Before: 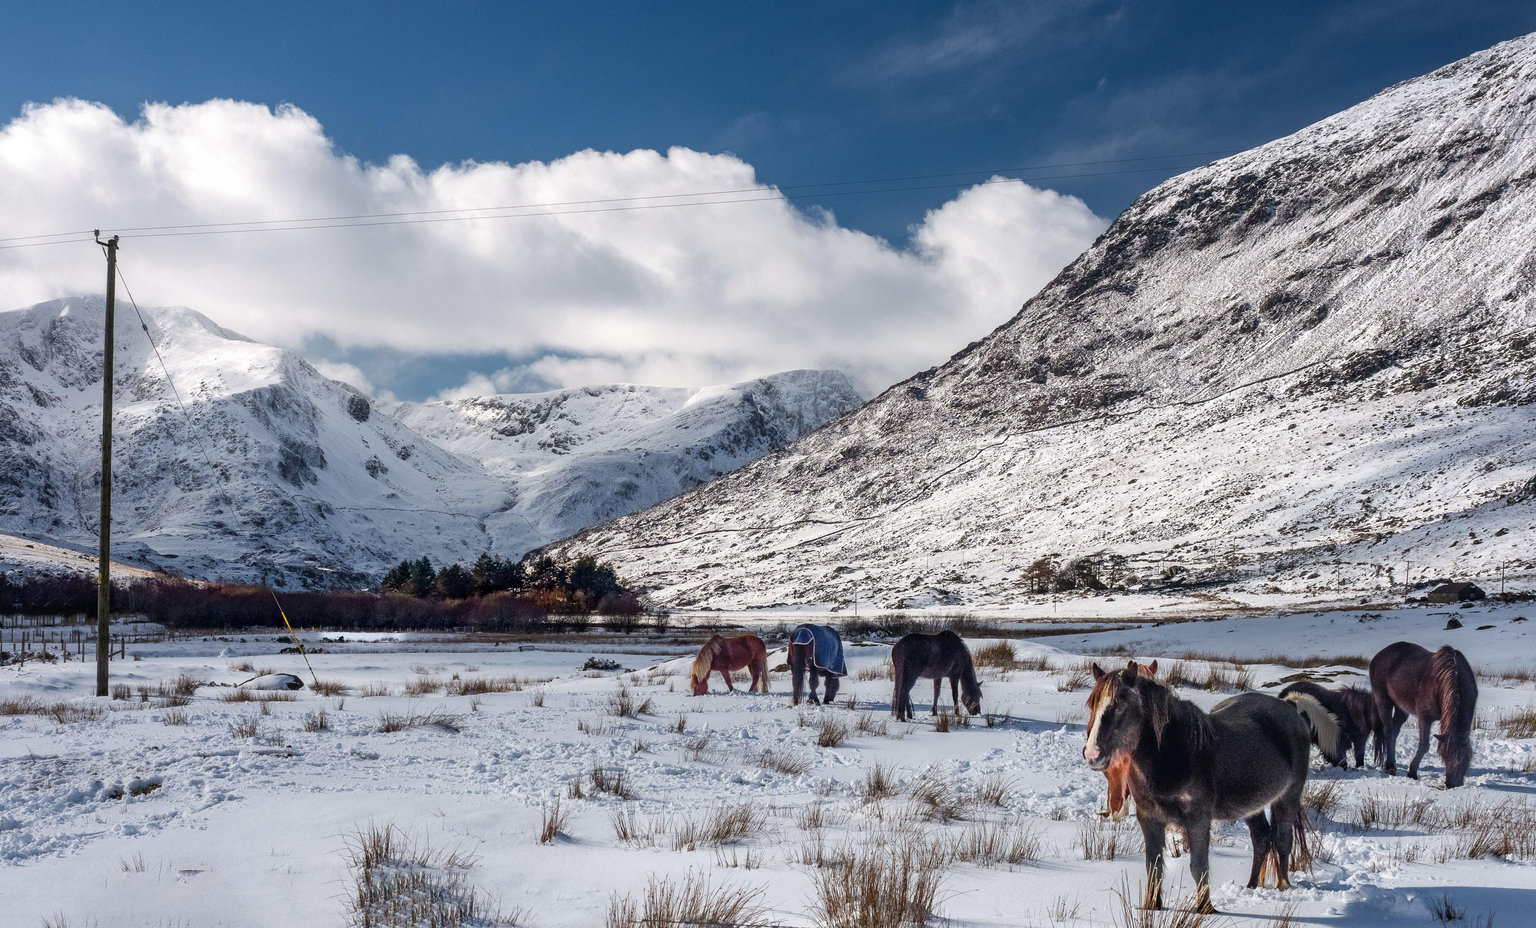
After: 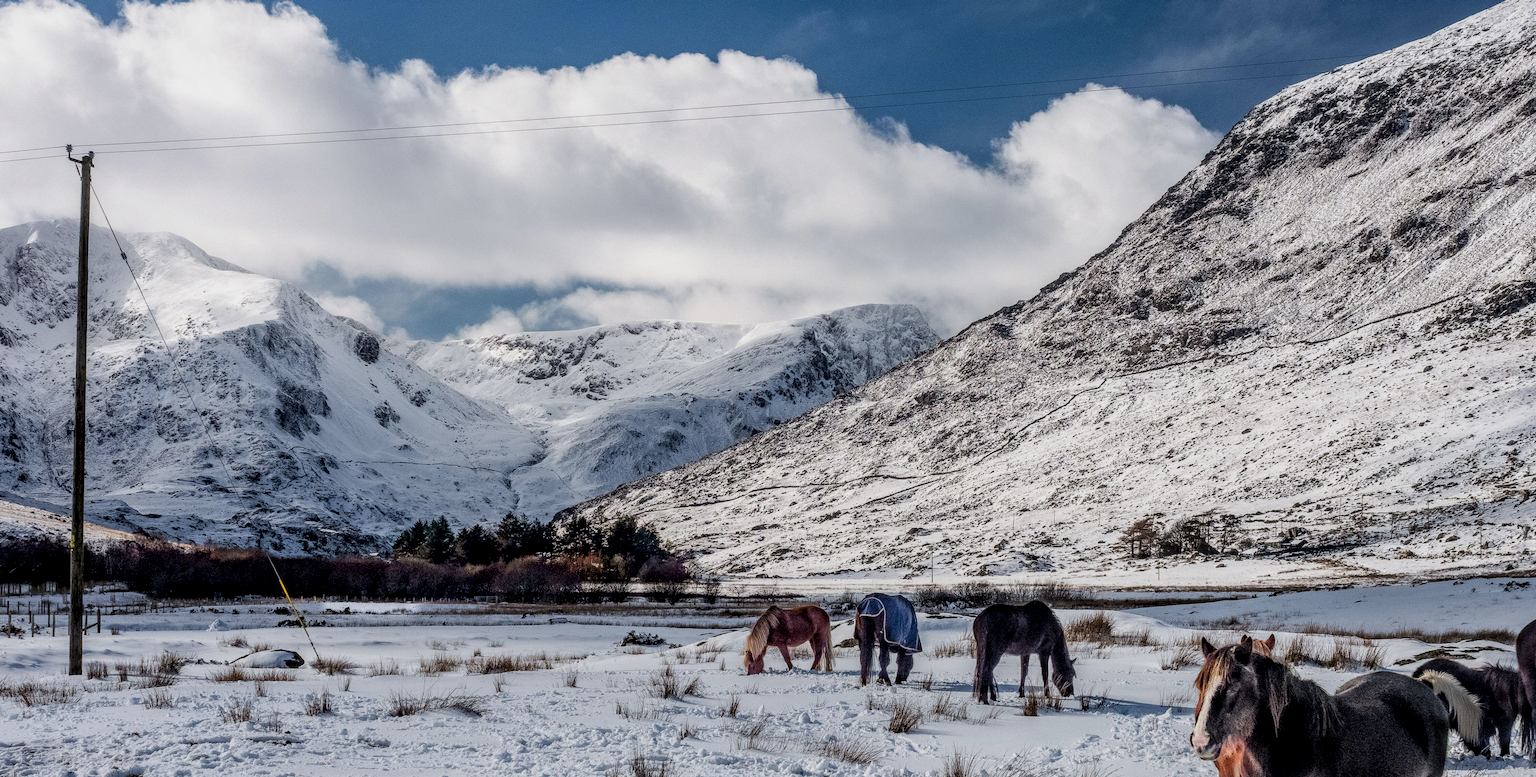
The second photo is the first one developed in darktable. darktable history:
crop and rotate: left 2.378%, top 11.091%, right 9.657%, bottom 15.209%
filmic rgb: black relative exposure -8.03 EV, white relative exposure 3.82 EV, hardness 4.33
local contrast: highlights 63%, detail 143%, midtone range 0.433
